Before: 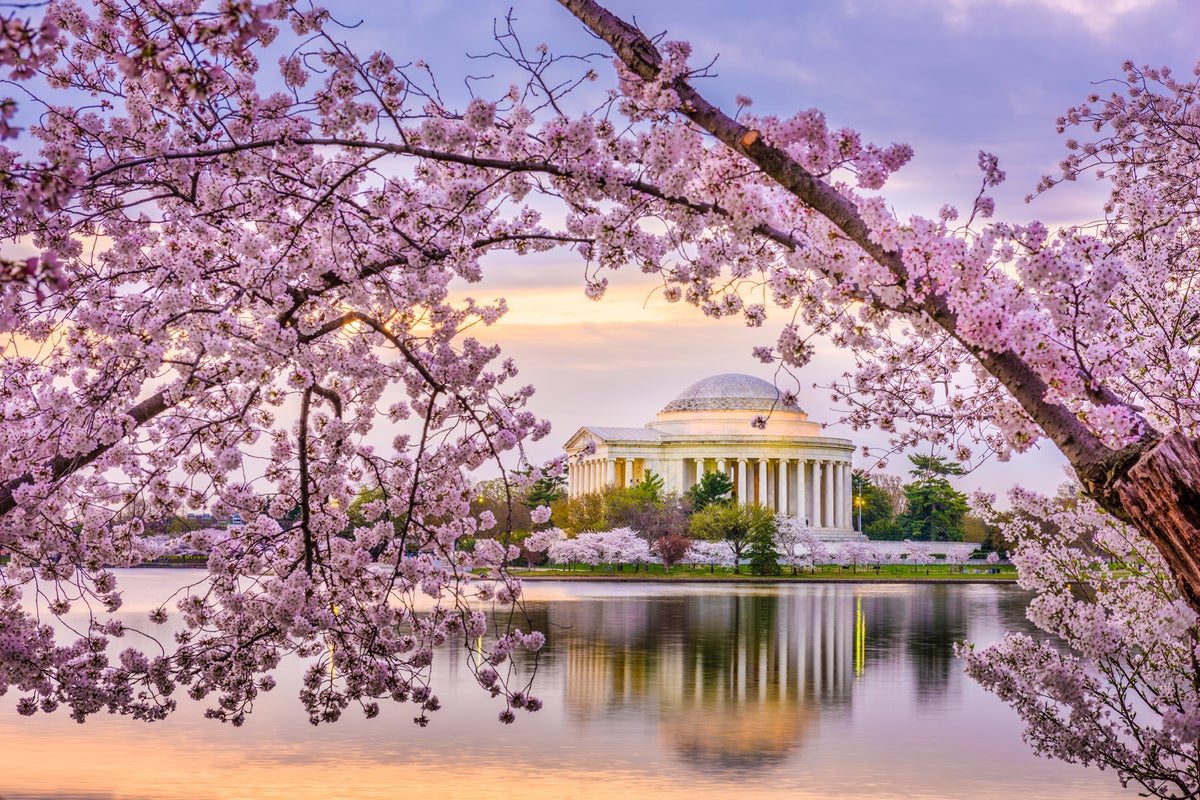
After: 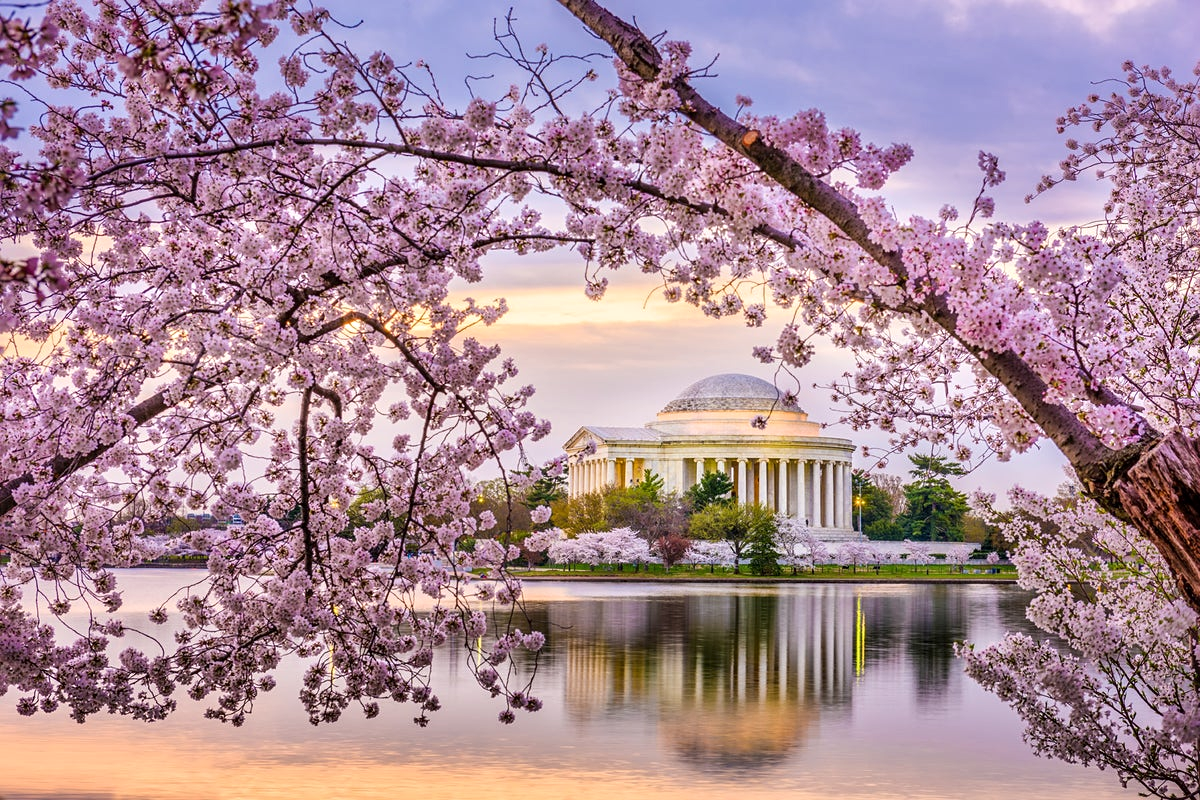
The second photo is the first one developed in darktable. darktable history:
sharpen: amount 0.2
local contrast: mode bilateral grid, contrast 20, coarseness 50, detail 120%, midtone range 0.2
tone equalizer: on, module defaults
